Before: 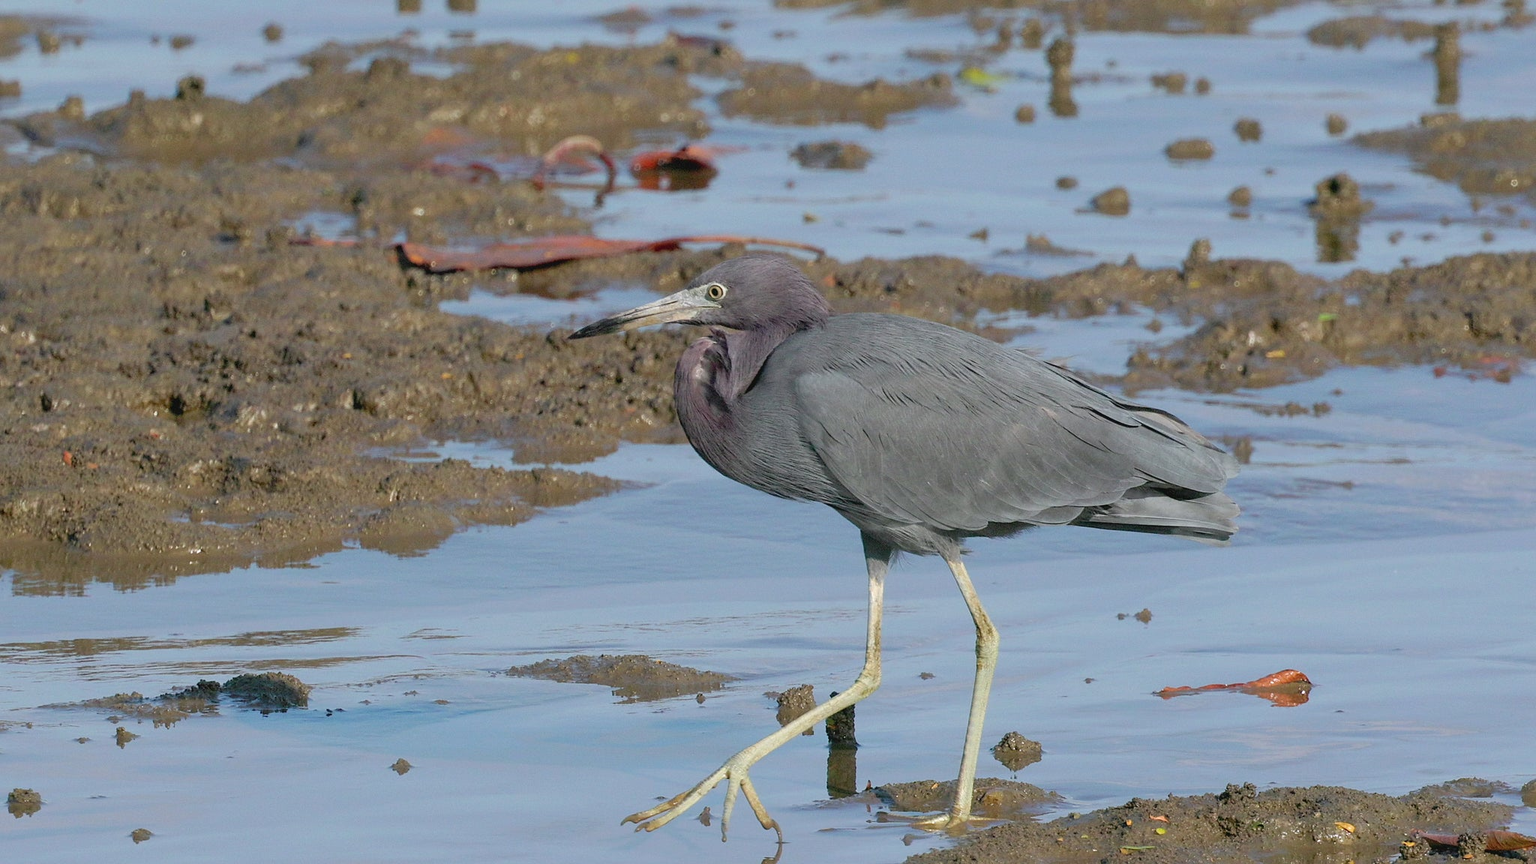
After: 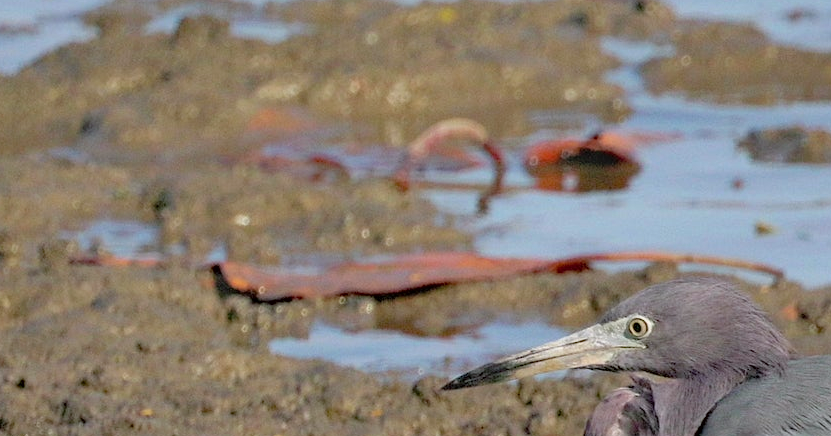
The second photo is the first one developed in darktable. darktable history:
shadows and highlights: soften with gaussian
contrast brightness saturation: brightness 0.13
crop: left 15.452%, top 5.459%, right 43.956%, bottom 56.62%
haze removal: strength 0.25, distance 0.25, compatibility mode true, adaptive false
